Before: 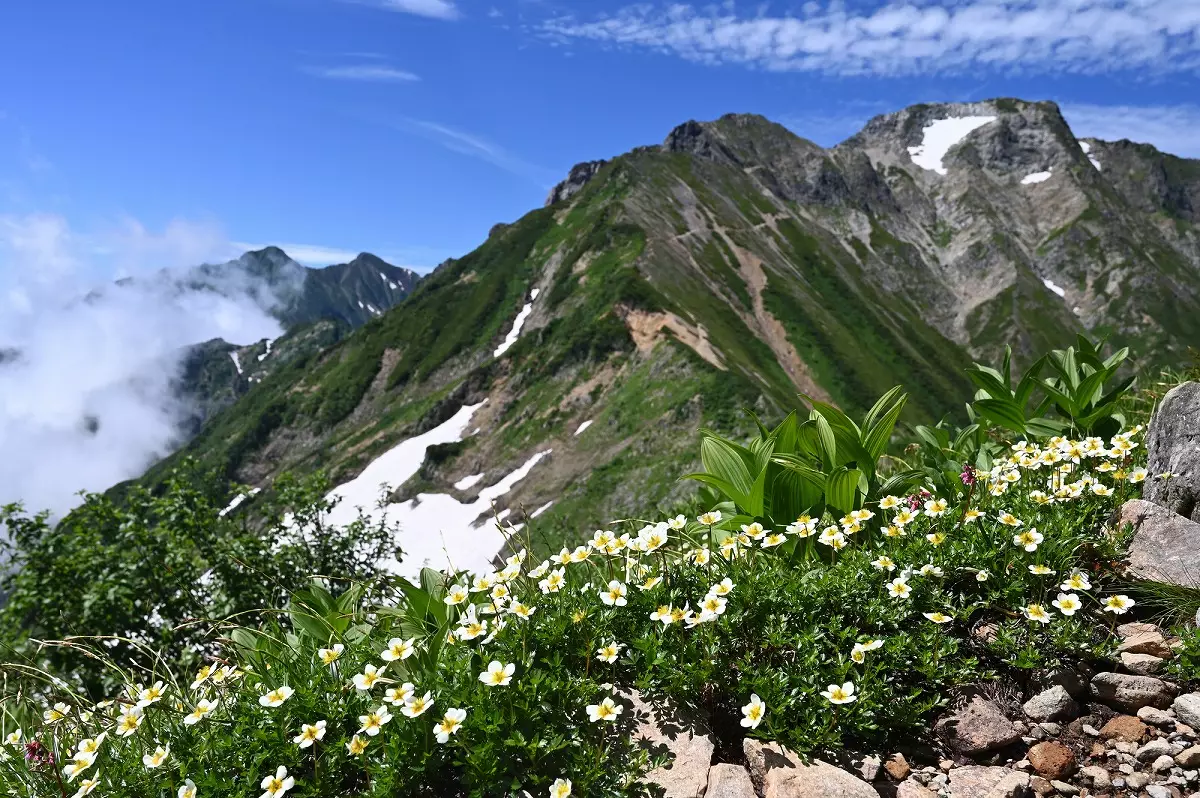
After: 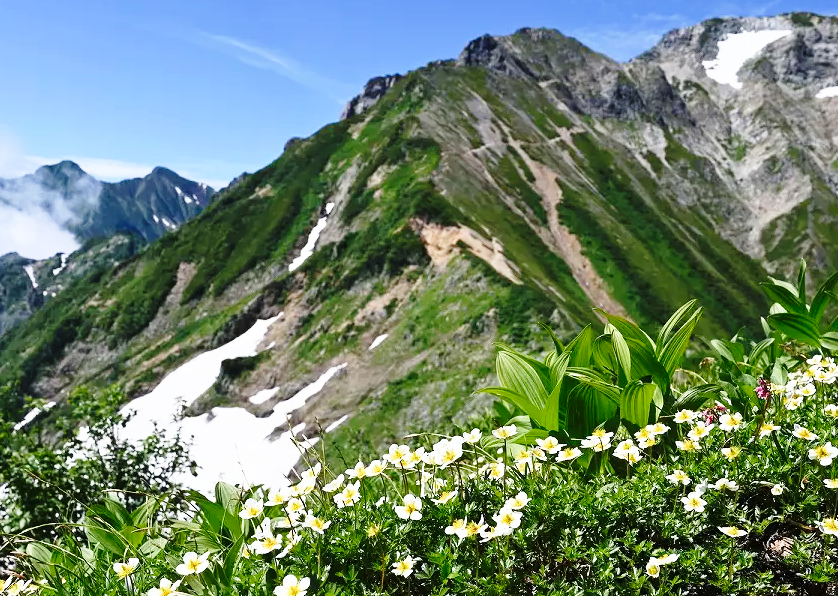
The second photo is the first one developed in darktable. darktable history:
base curve: curves: ch0 [(0, 0) (0.028, 0.03) (0.121, 0.232) (0.46, 0.748) (0.859, 0.968) (1, 1)], preserve colors none
crop and rotate: left 17.092%, top 10.824%, right 12.996%, bottom 14.381%
